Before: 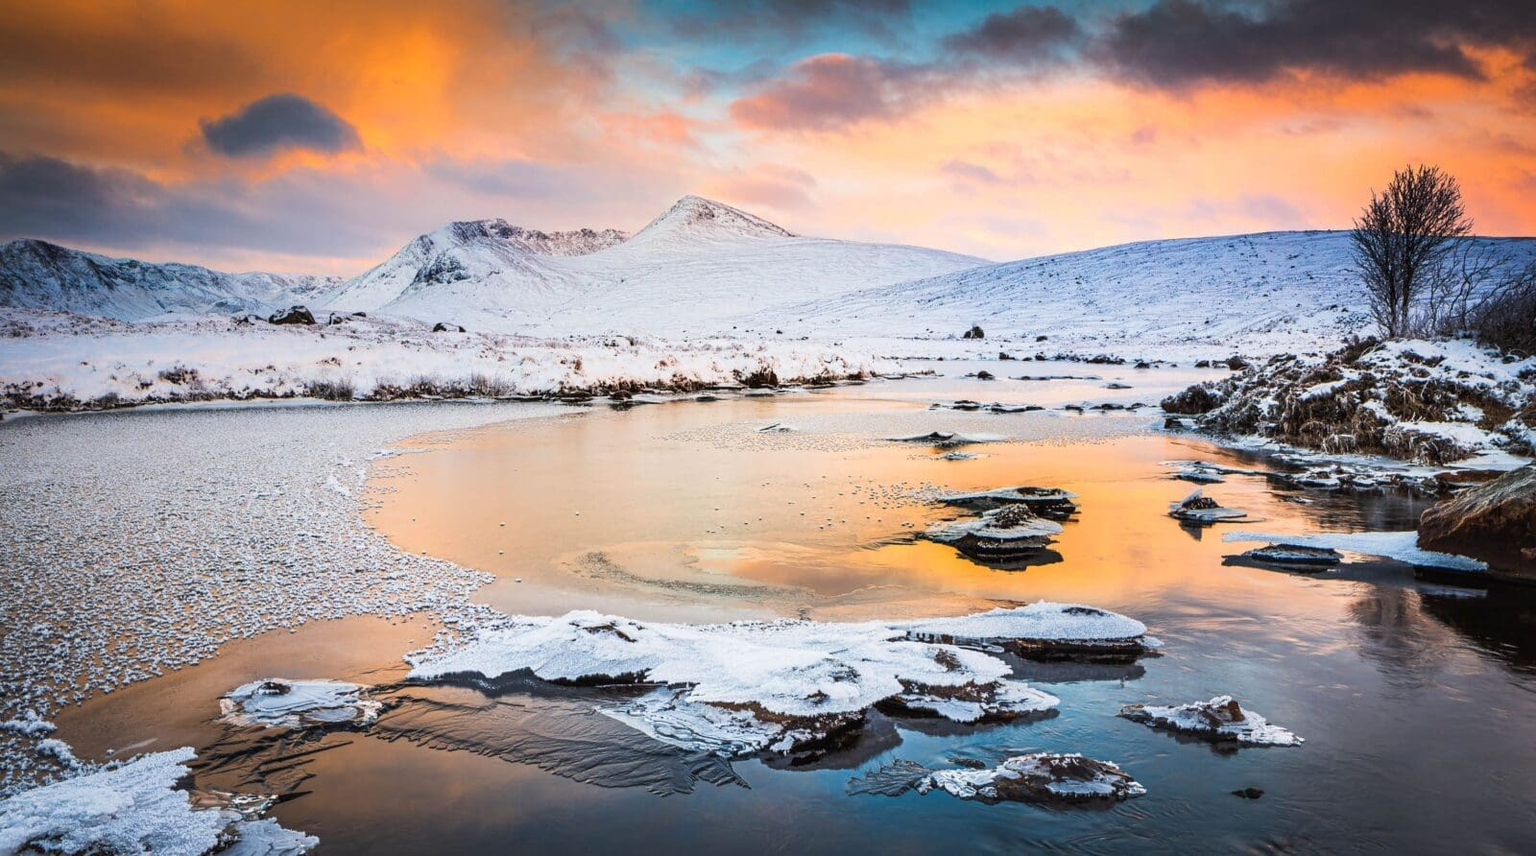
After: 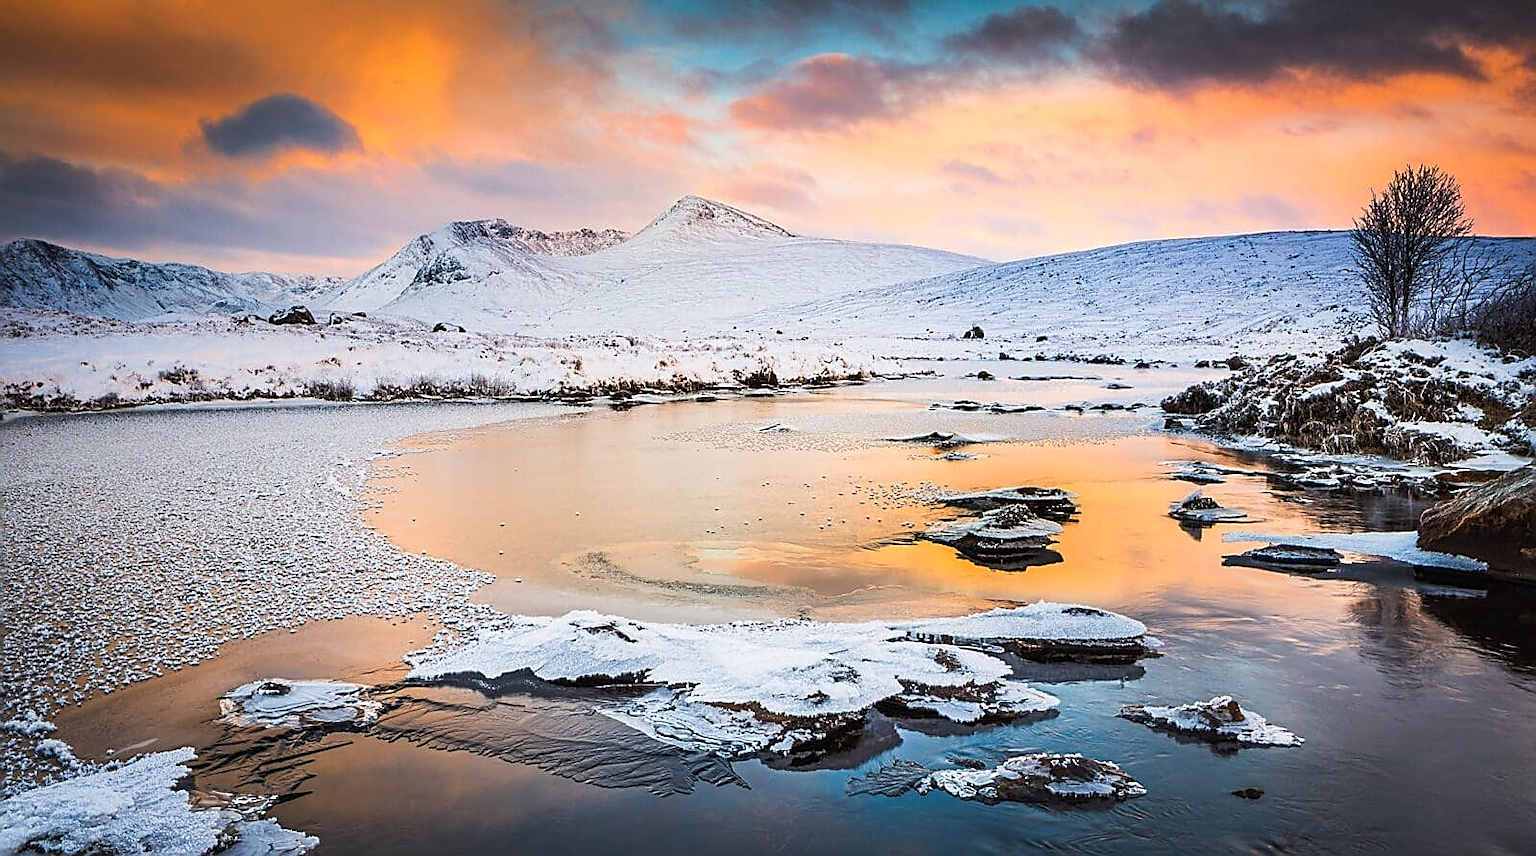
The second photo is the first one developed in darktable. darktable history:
sharpen: radius 1.4, amount 1.25, threshold 0.7
tone equalizer: -8 EV -0.55 EV
